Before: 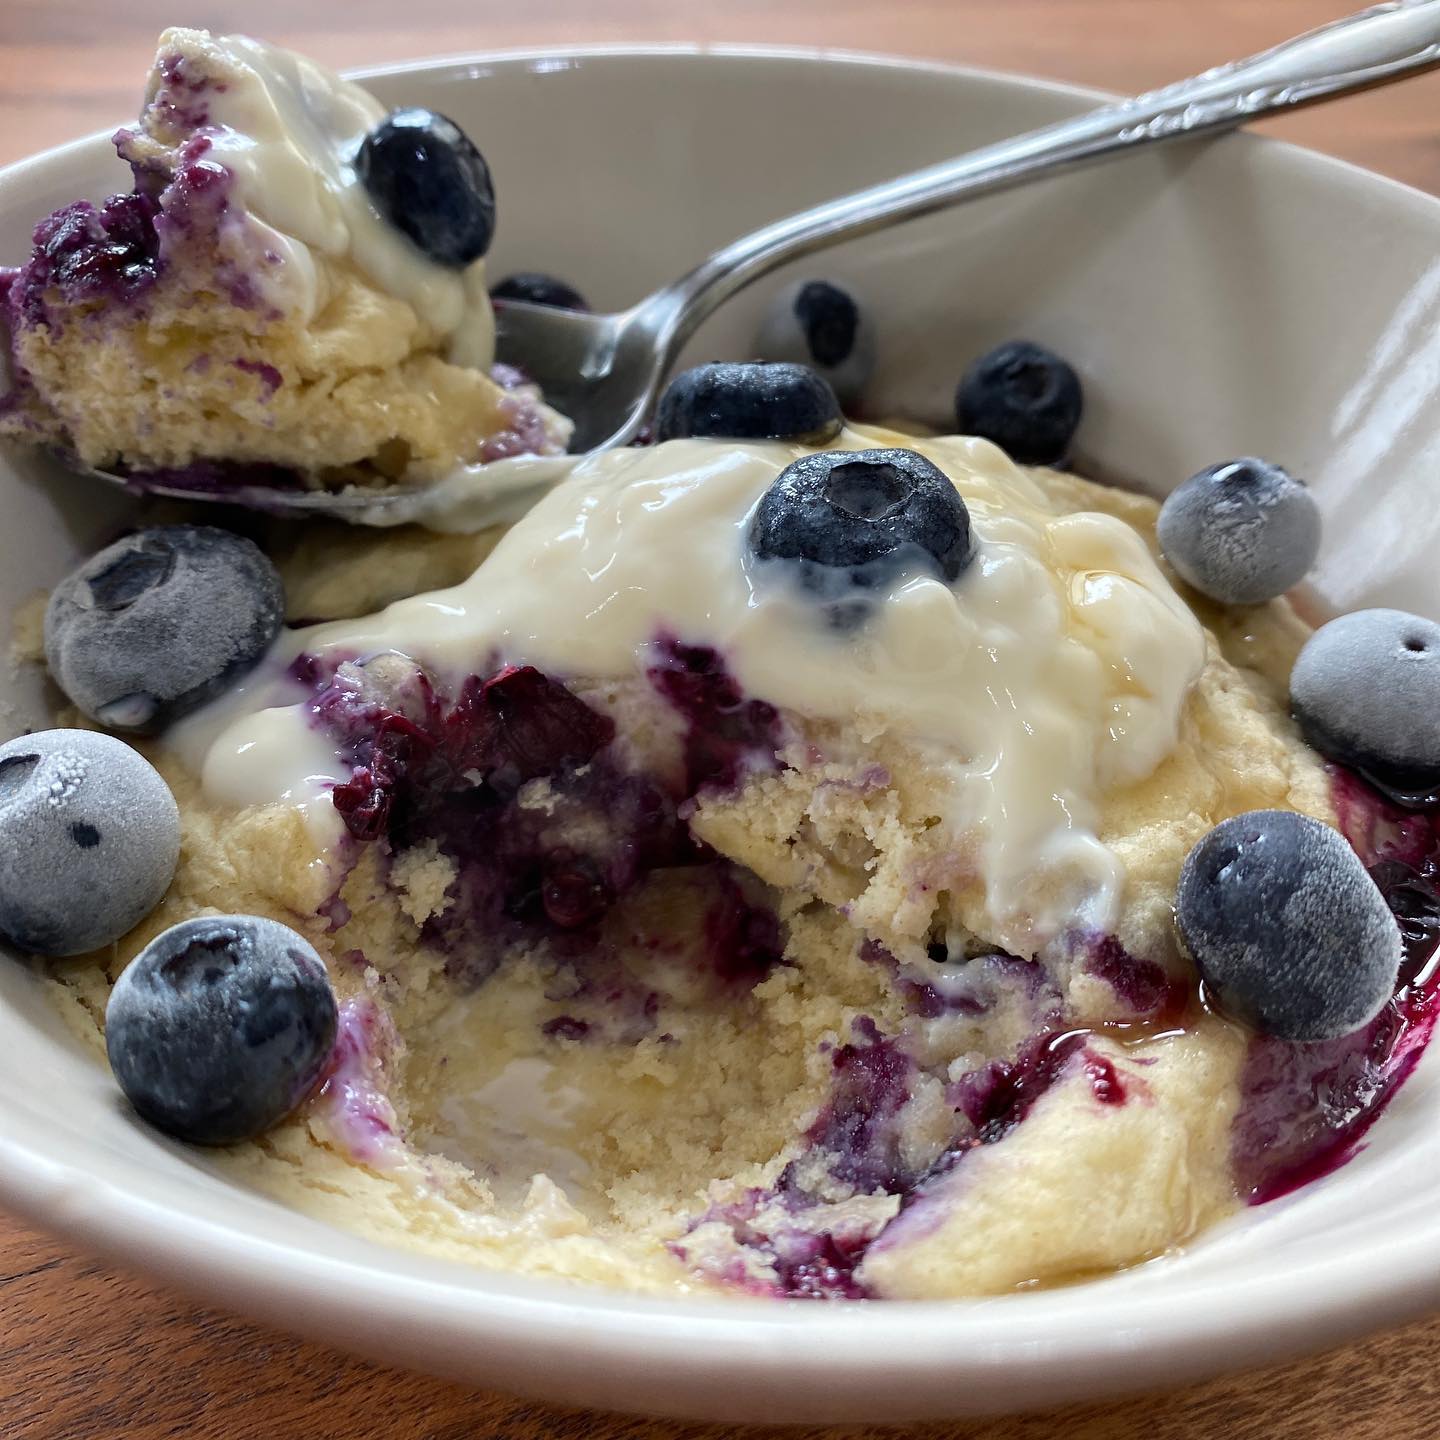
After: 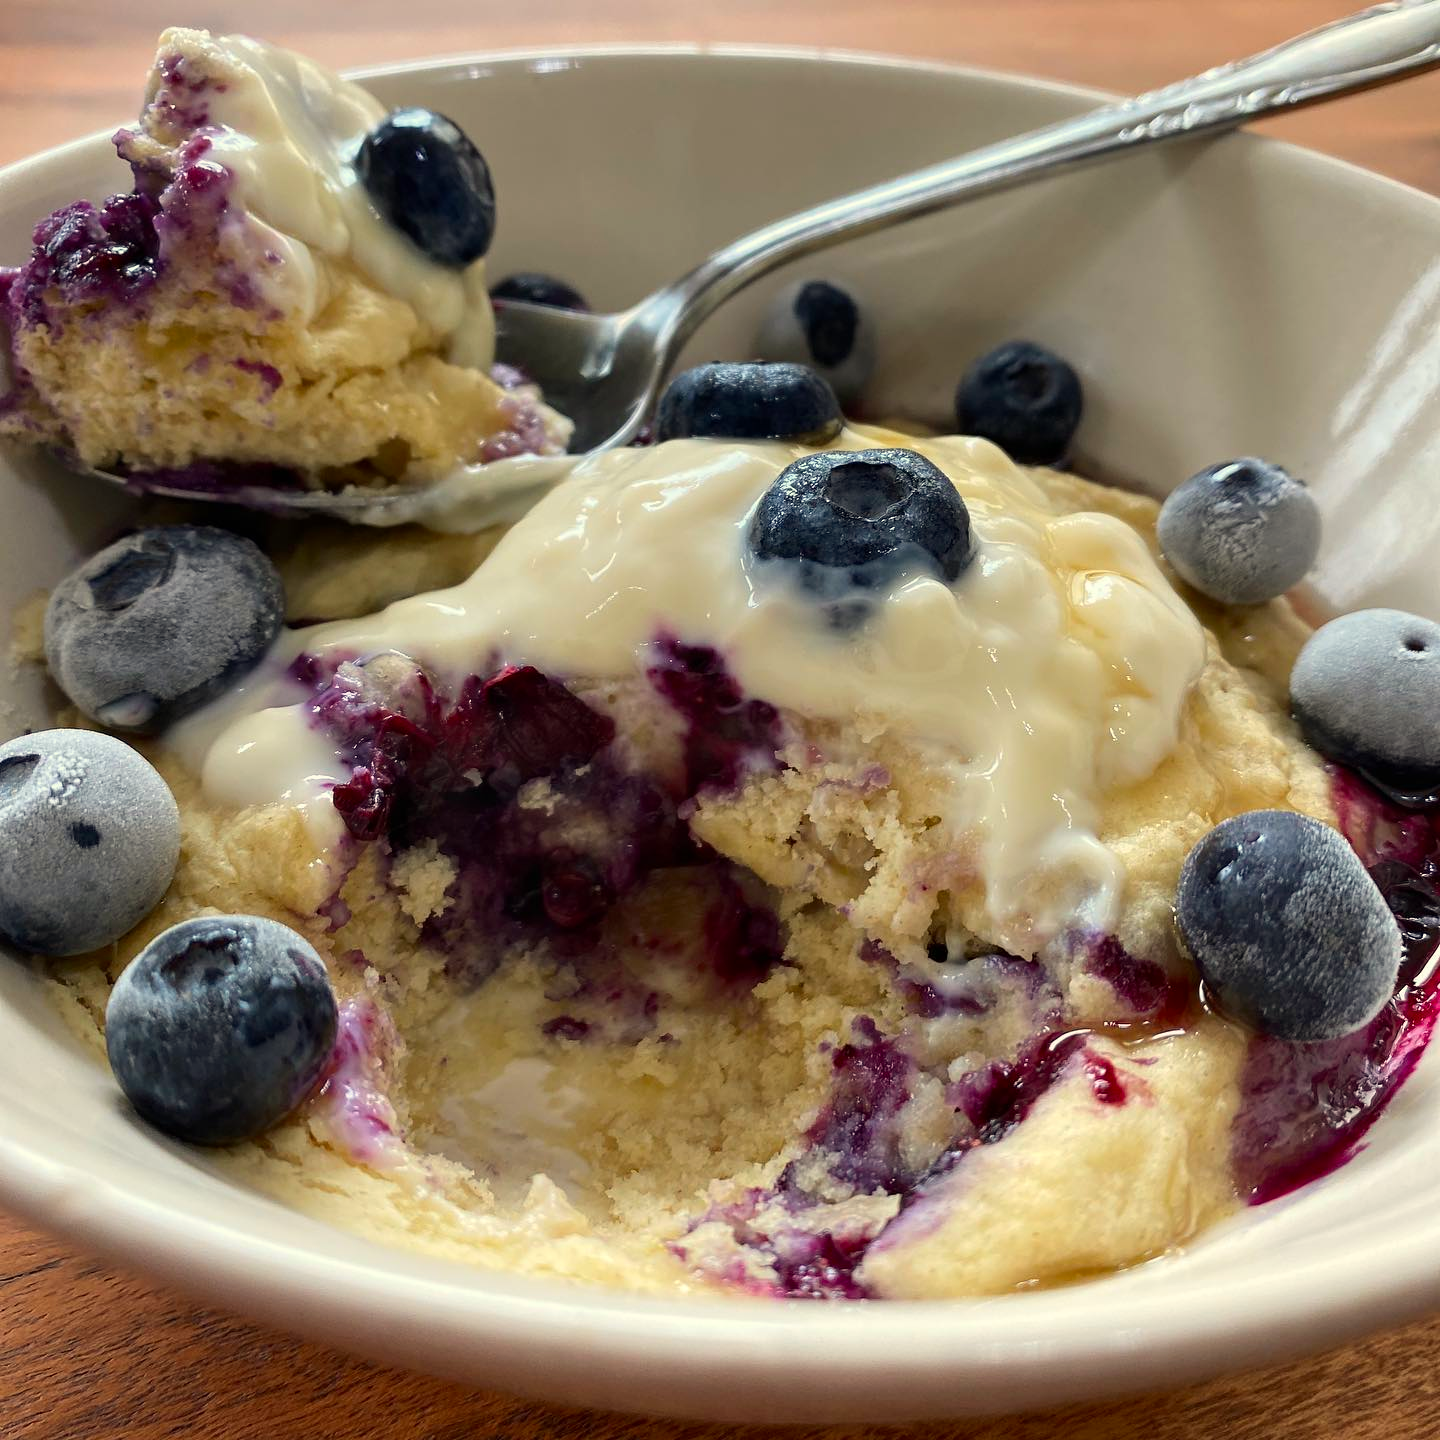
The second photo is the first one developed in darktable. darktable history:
contrast brightness saturation: contrast 0.08, saturation 0.2
white balance: red 1.029, blue 0.92
